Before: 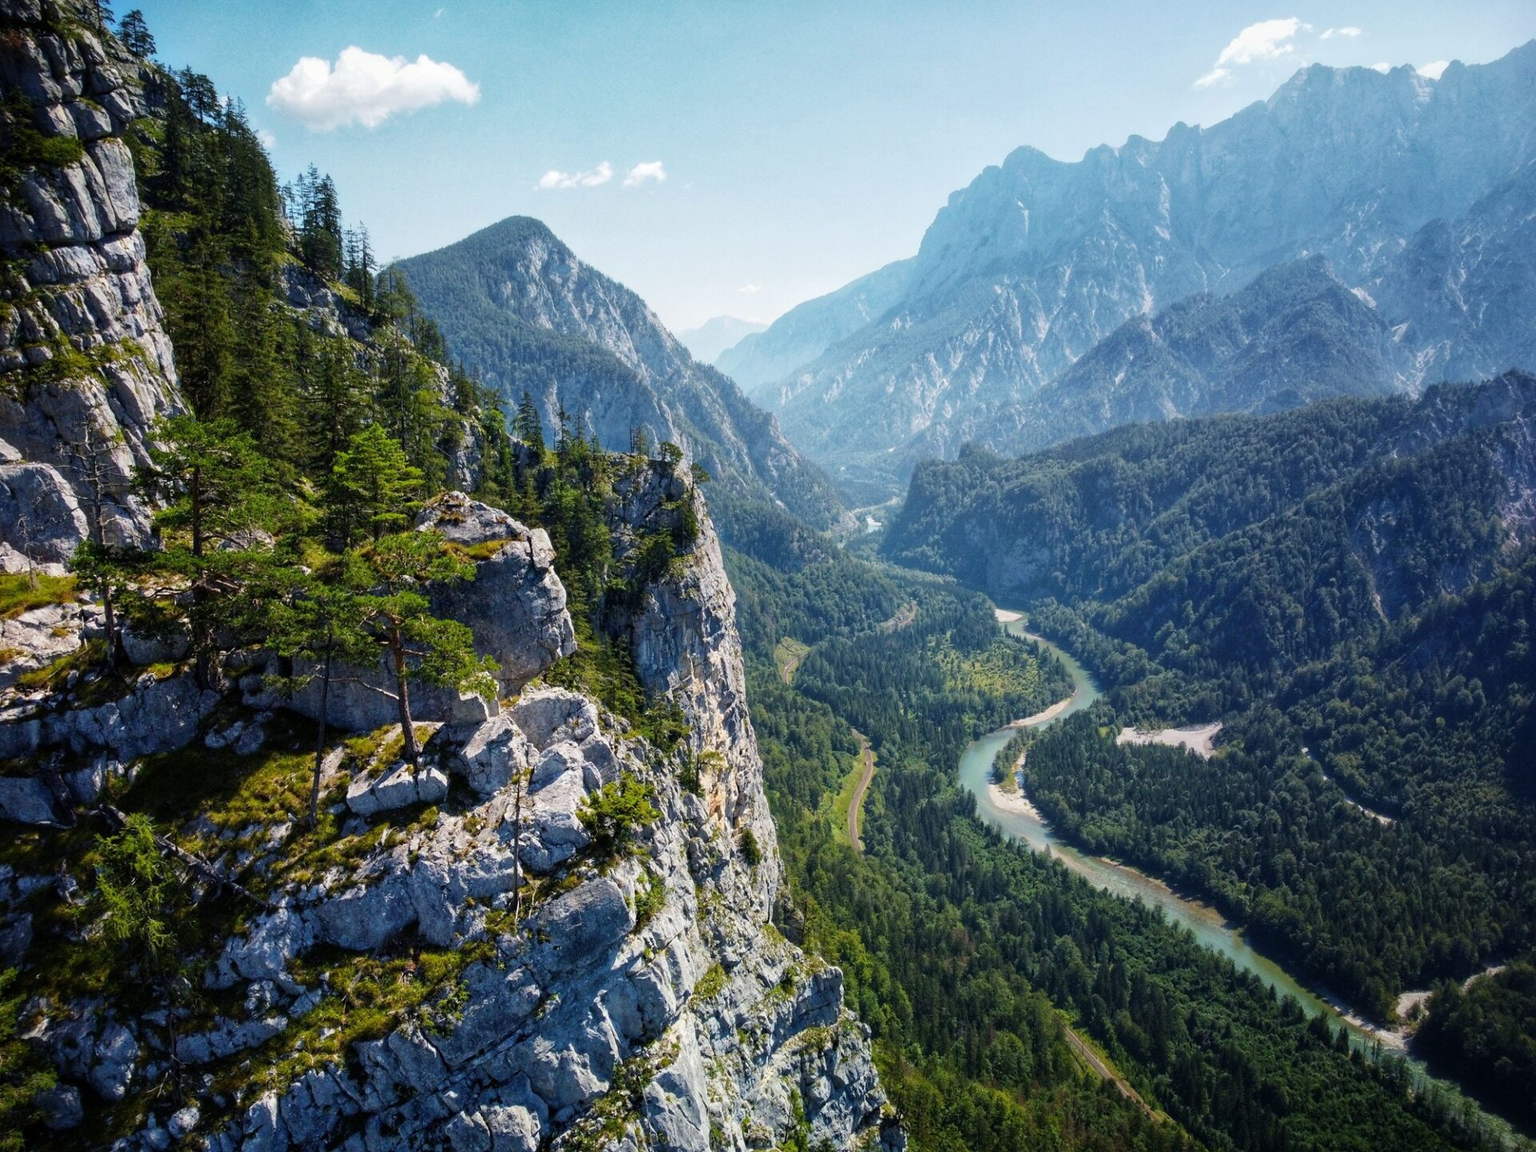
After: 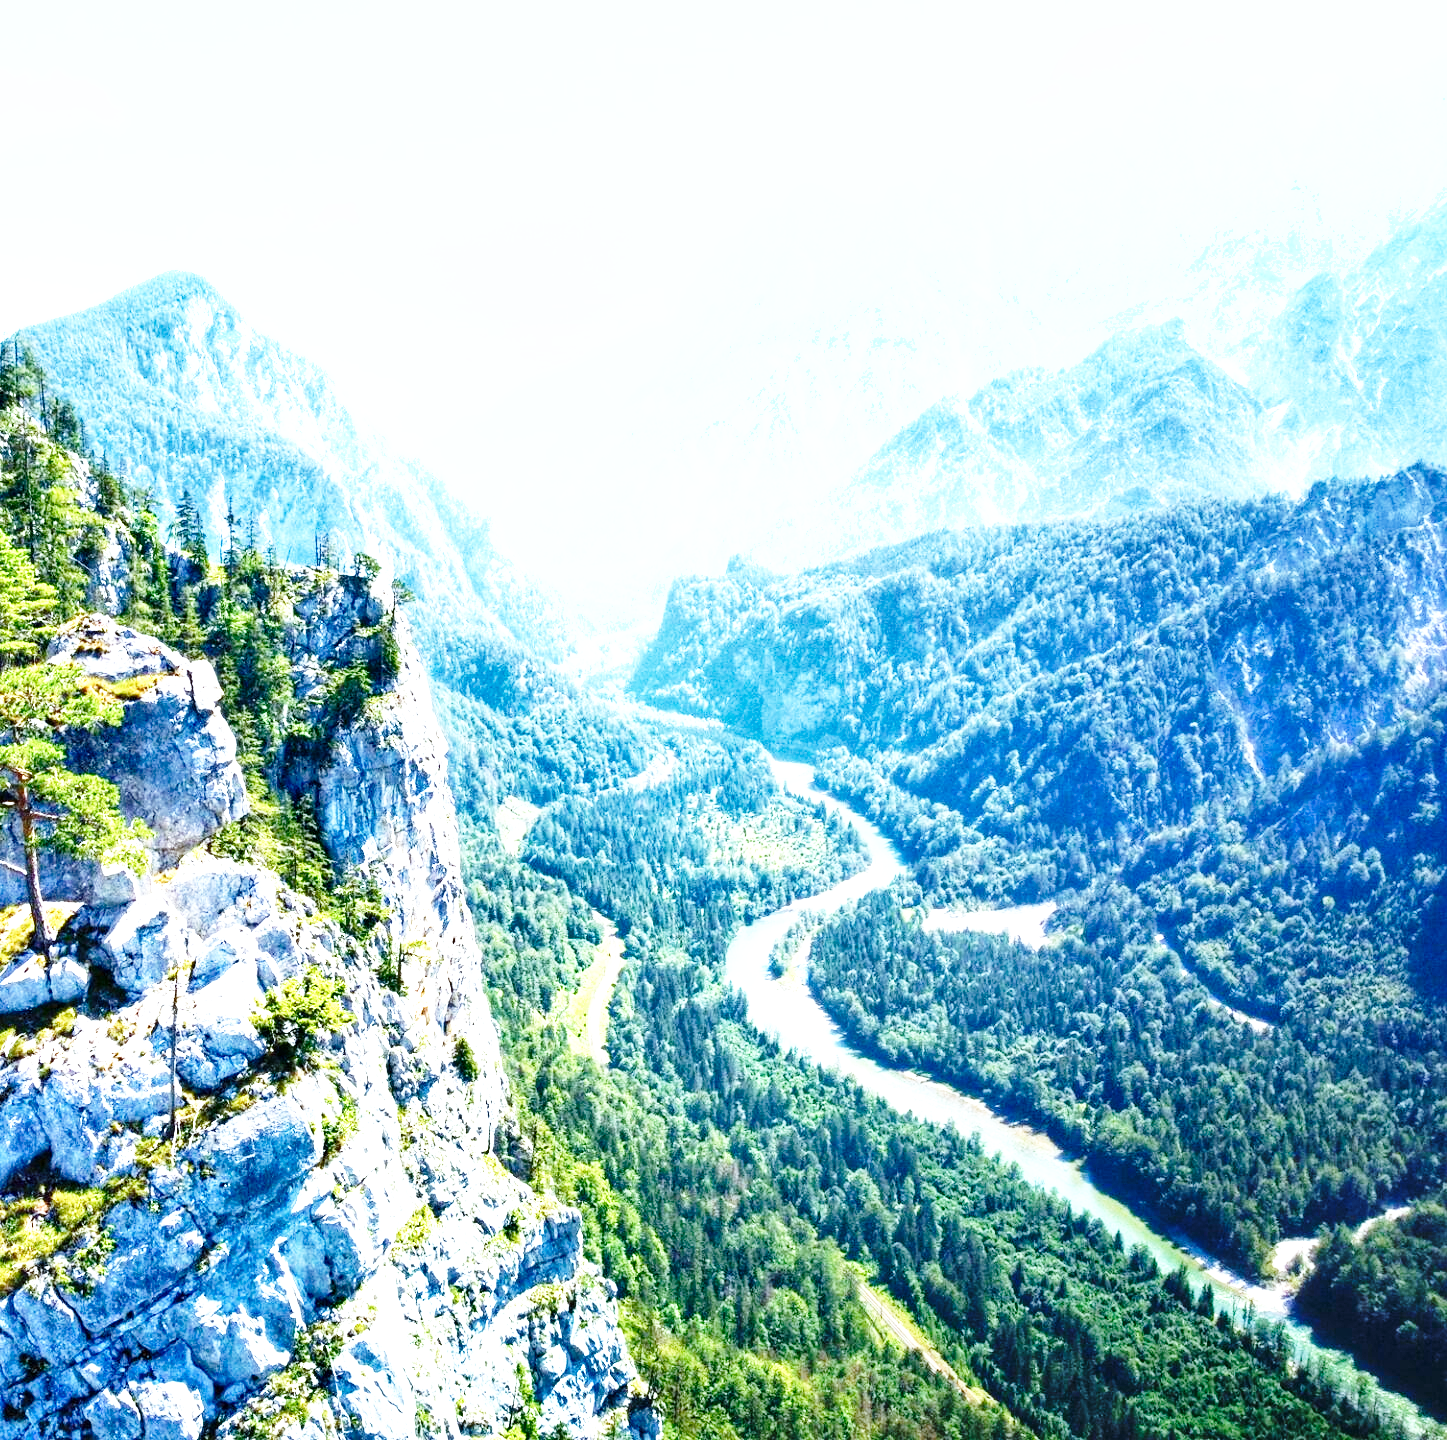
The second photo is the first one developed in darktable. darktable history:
color calibration: illuminant F (fluorescent), F source F9 (Cool White Deluxe 4150 K) – high CRI, x 0.374, y 0.373, temperature 4158.34 K
exposure: black level correction 0, exposure 1.6 EV, compensate exposure bias true, compensate highlight preservation false
crop and rotate: left 24.6%
base curve: curves: ch0 [(0, 0) (0.028, 0.03) (0.105, 0.232) (0.387, 0.748) (0.754, 0.968) (1, 1)], fusion 1, exposure shift 0.576, preserve colors none
shadows and highlights: white point adjustment 1, soften with gaussian
